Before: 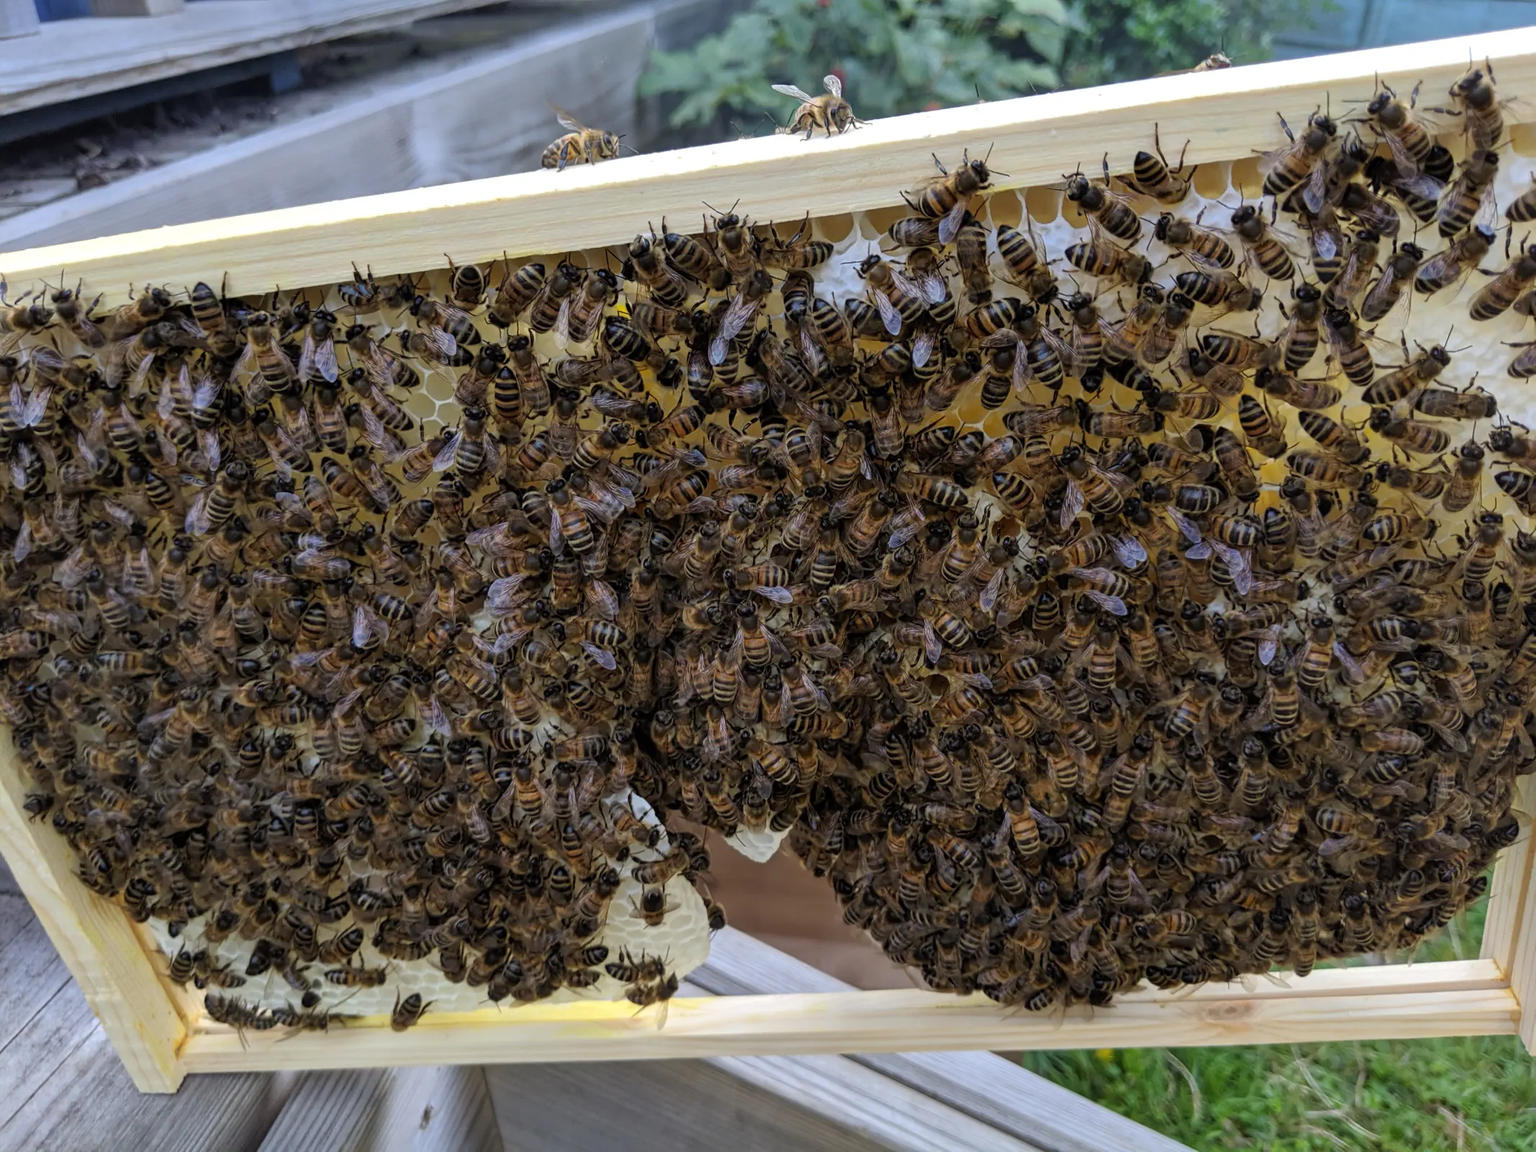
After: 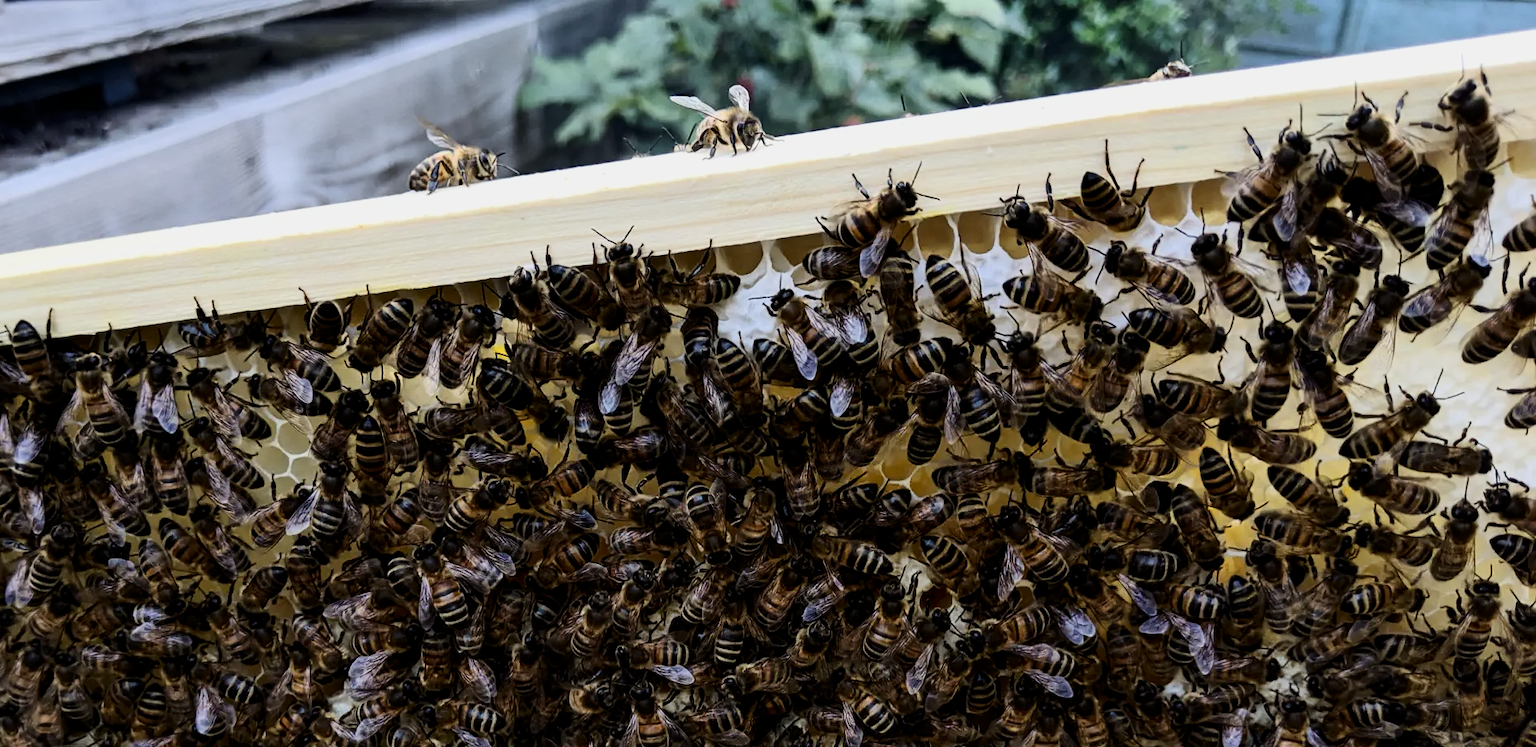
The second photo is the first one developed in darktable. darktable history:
contrast brightness saturation: contrast 0.28
filmic rgb: black relative exposure -7.65 EV, white relative exposure 4.56 EV, hardness 3.61, contrast 1.25
crop and rotate: left 11.812%, bottom 42.776%
